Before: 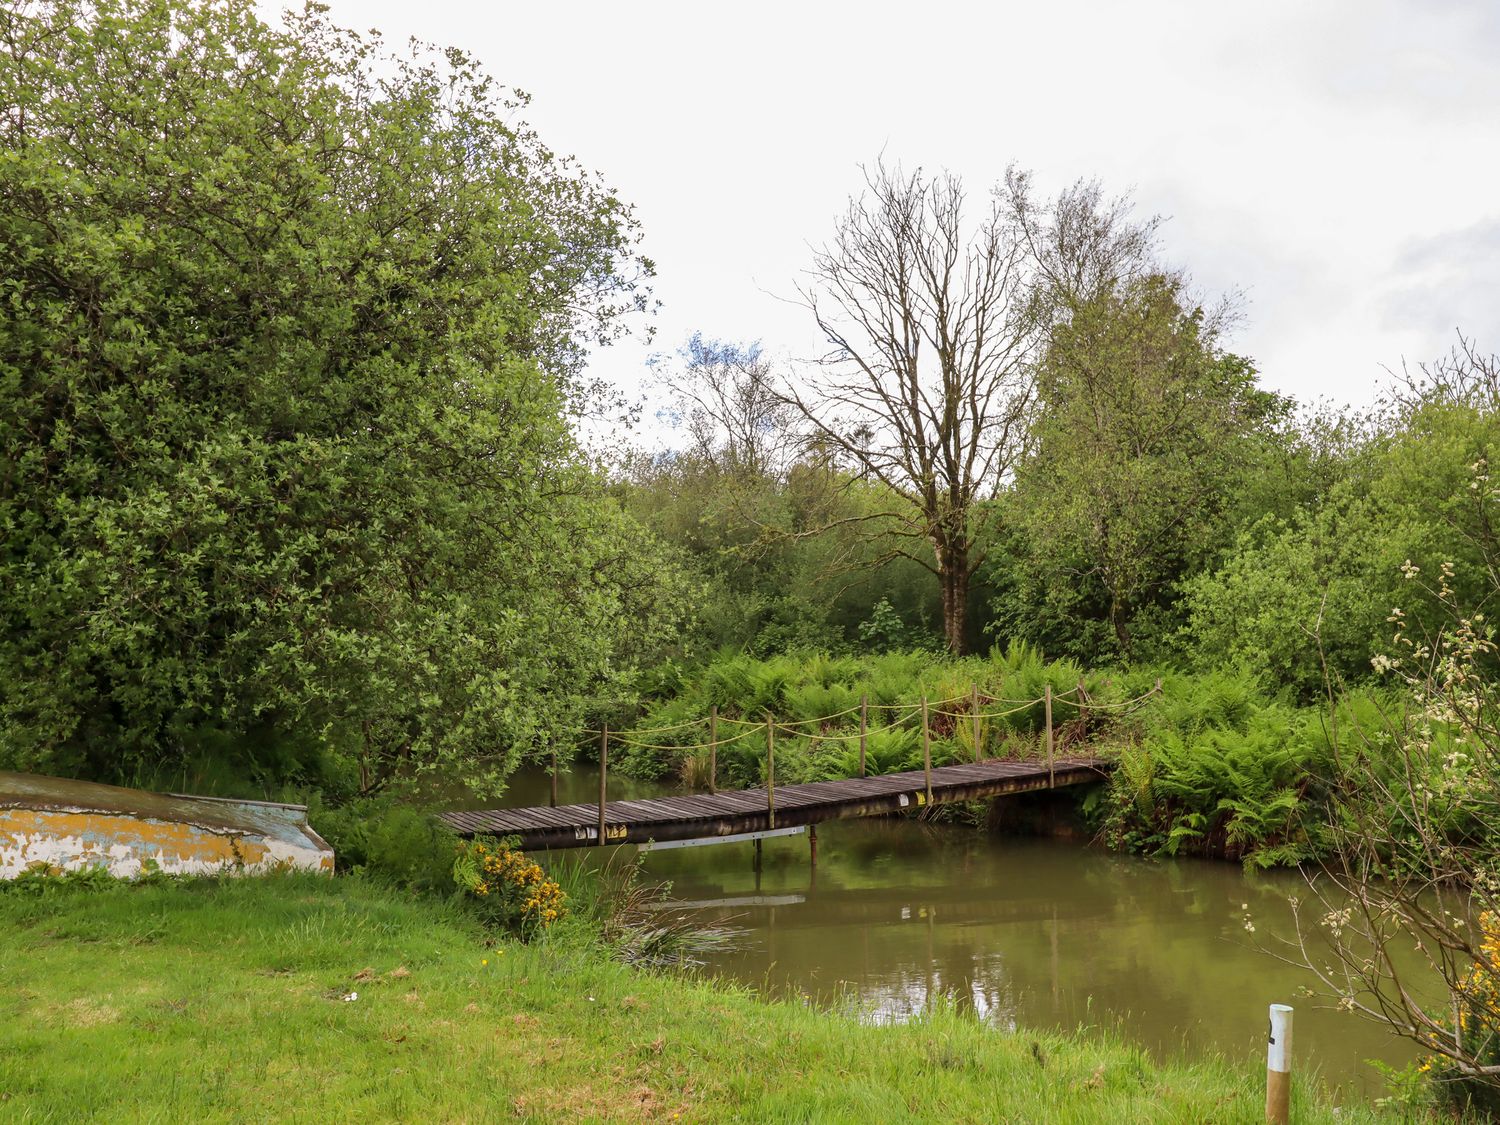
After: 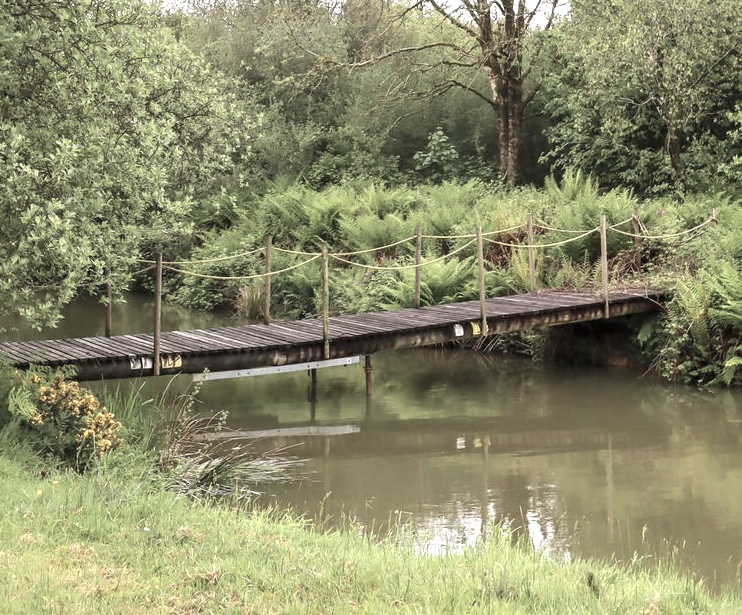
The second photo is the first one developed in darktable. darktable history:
contrast brightness saturation: saturation -0.05
crop: left 29.672%, top 41.786%, right 20.851%, bottom 3.487%
exposure: black level correction 0, exposure 1 EV, compensate exposure bias true, compensate highlight preservation false
color zones: curves: ch1 [(0, 0.292) (0.001, 0.292) (0.2, 0.264) (0.4, 0.248) (0.6, 0.248) (0.8, 0.264) (0.999, 0.292) (1, 0.292)]
